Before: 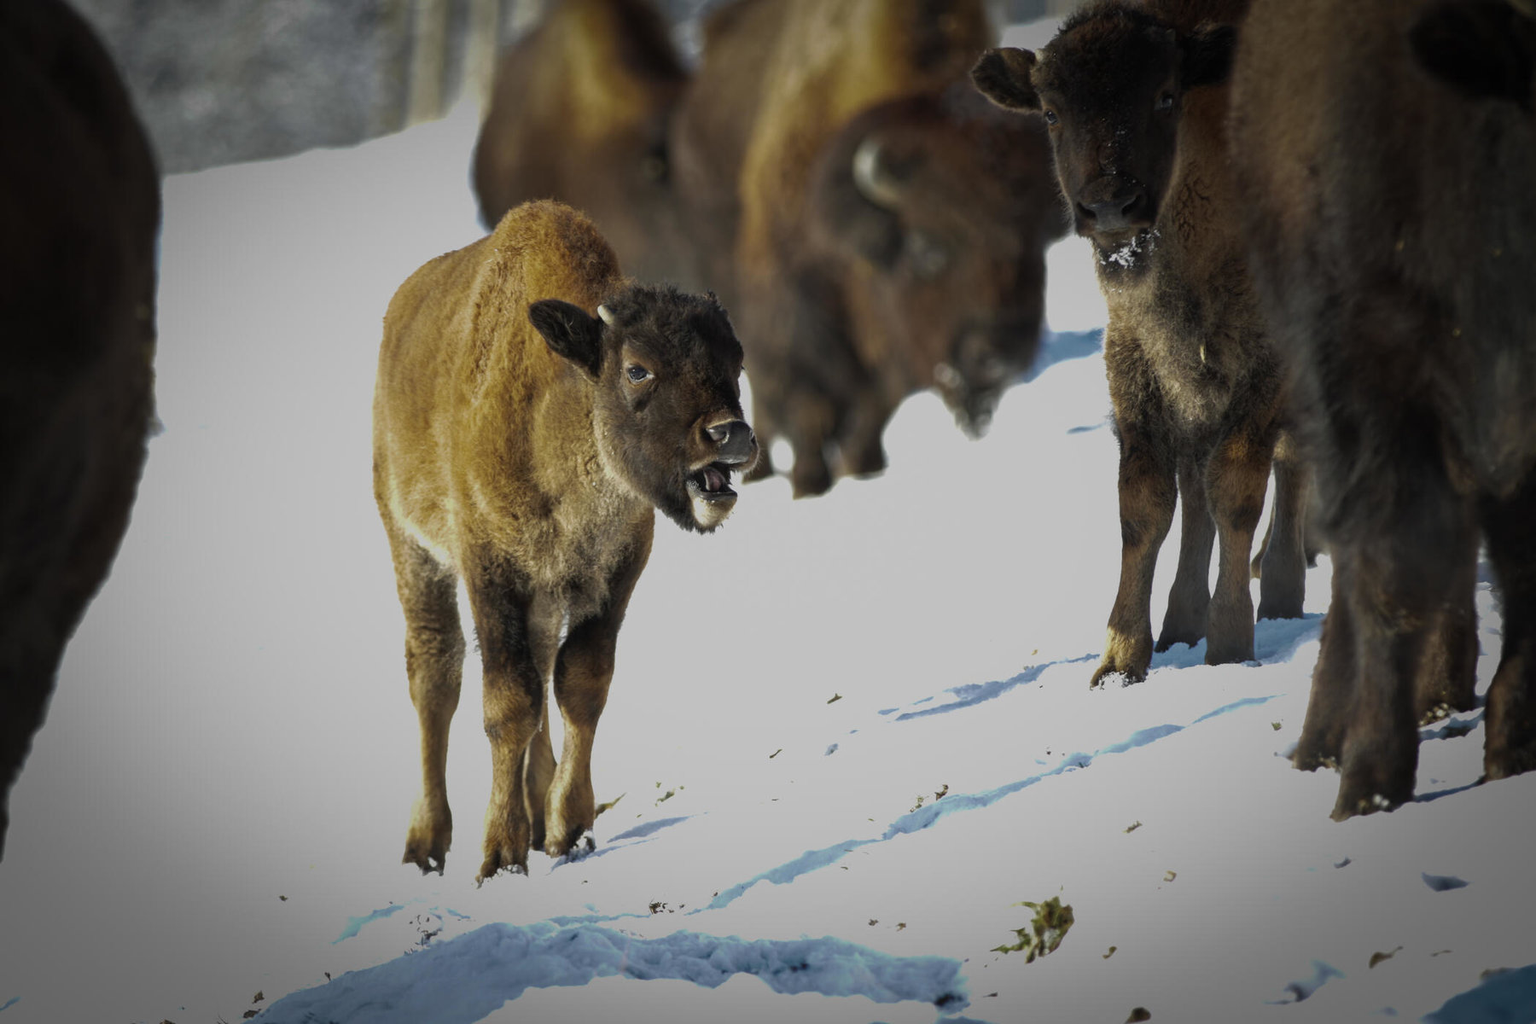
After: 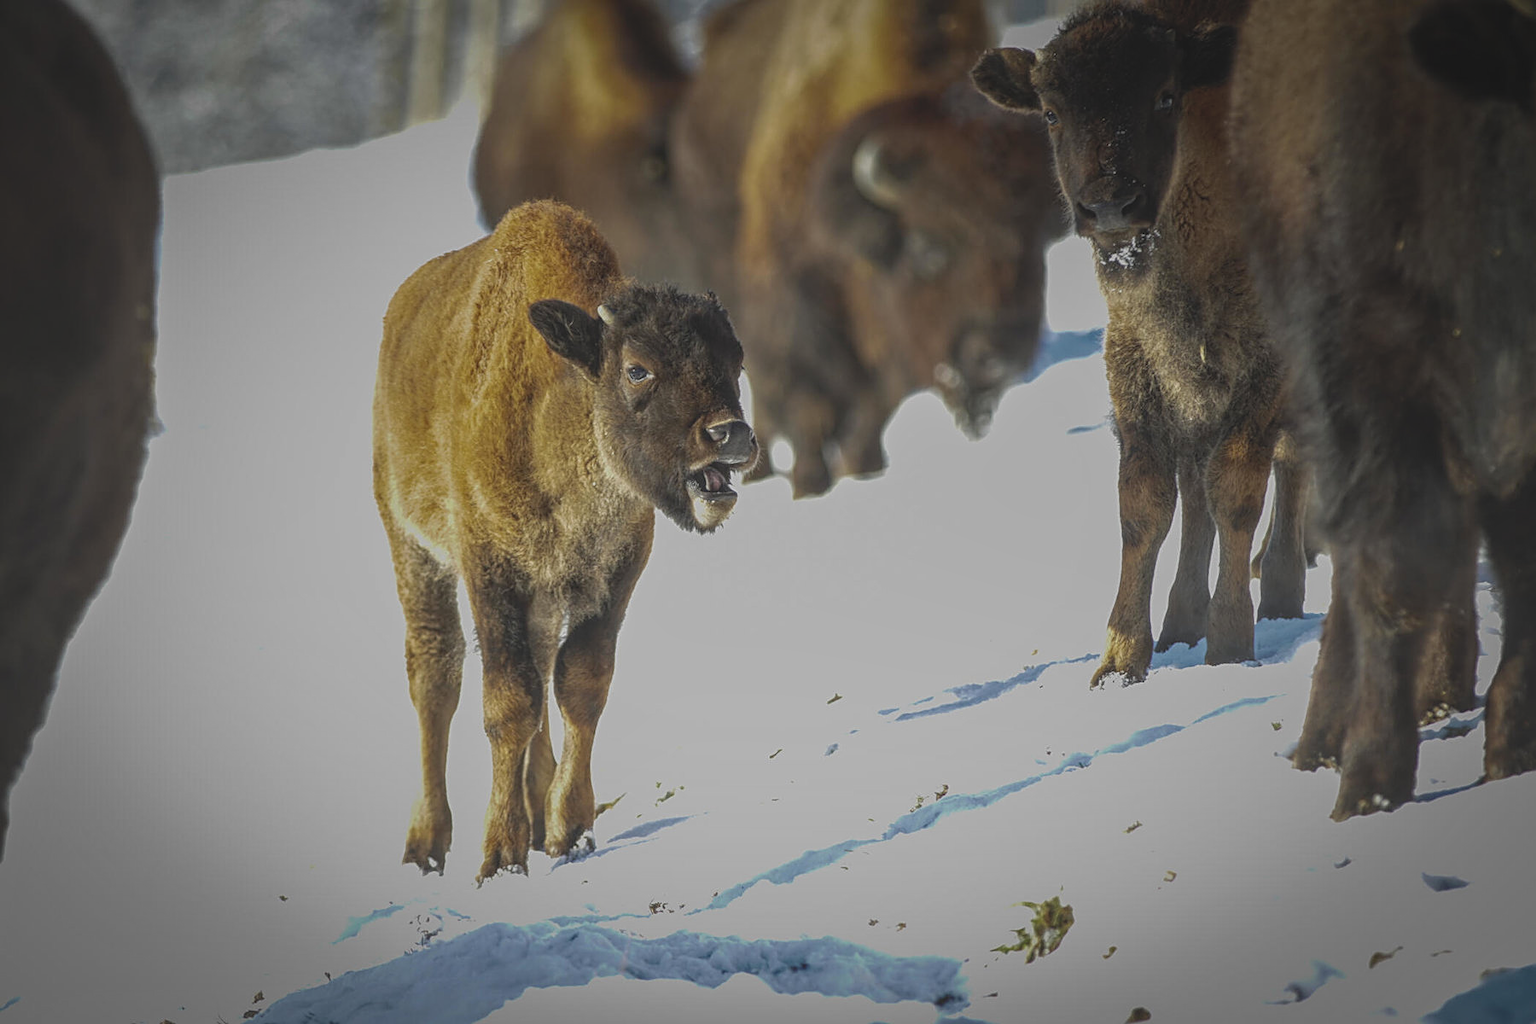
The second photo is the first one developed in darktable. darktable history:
contrast brightness saturation: contrast -0.114
sharpen: on, module defaults
local contrast: highlights 72%, shadows 20%, midtone range 0.194
